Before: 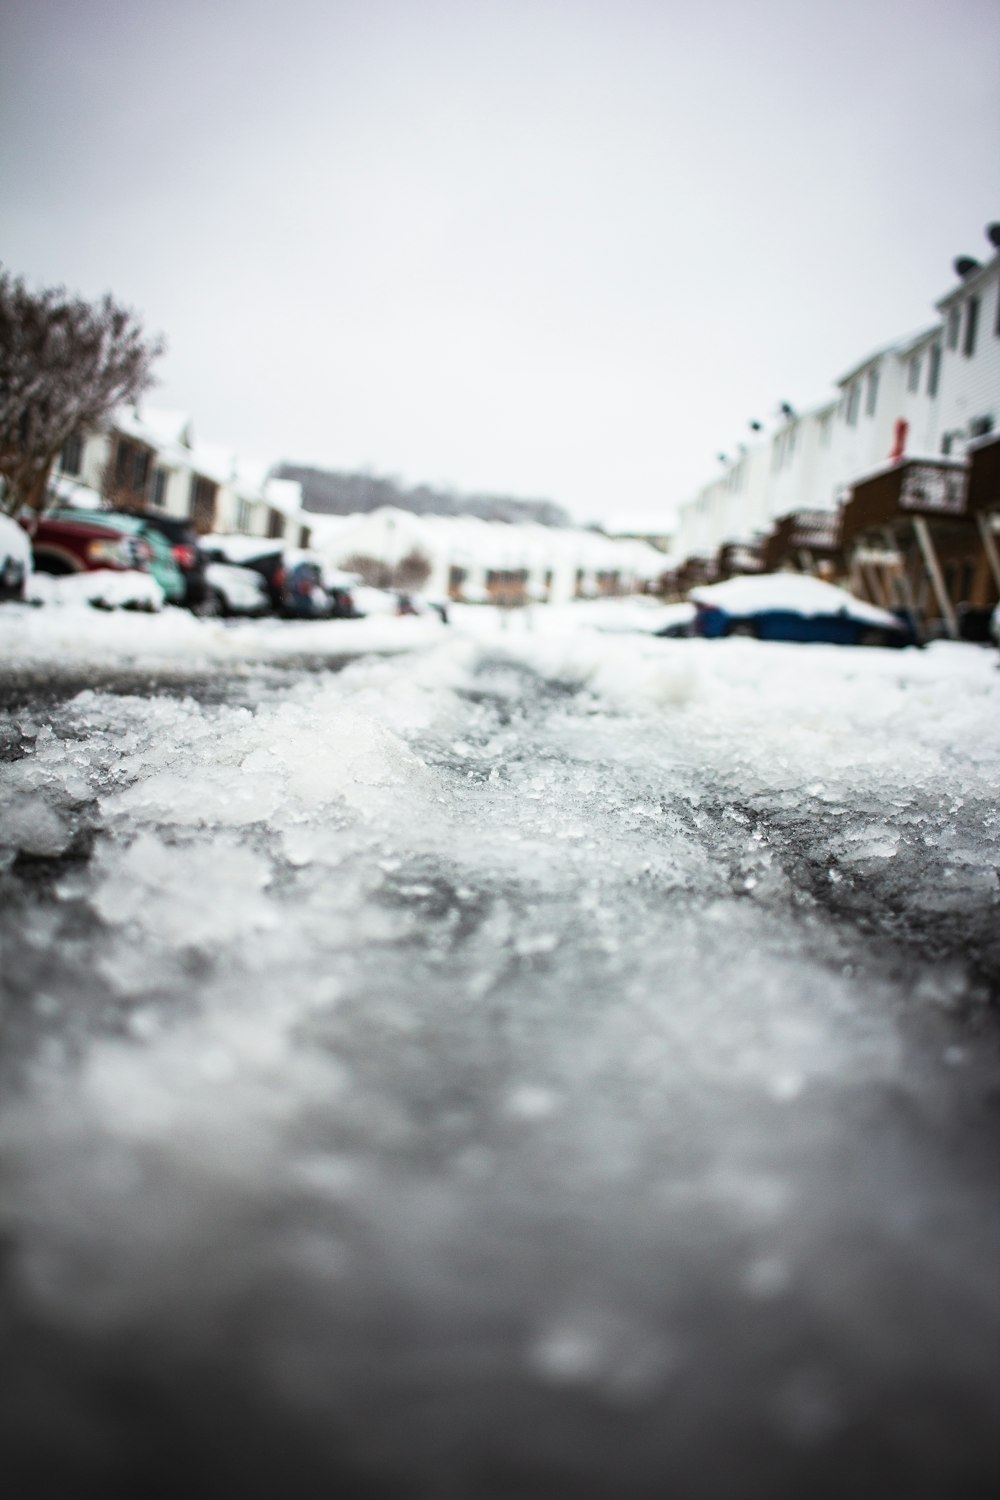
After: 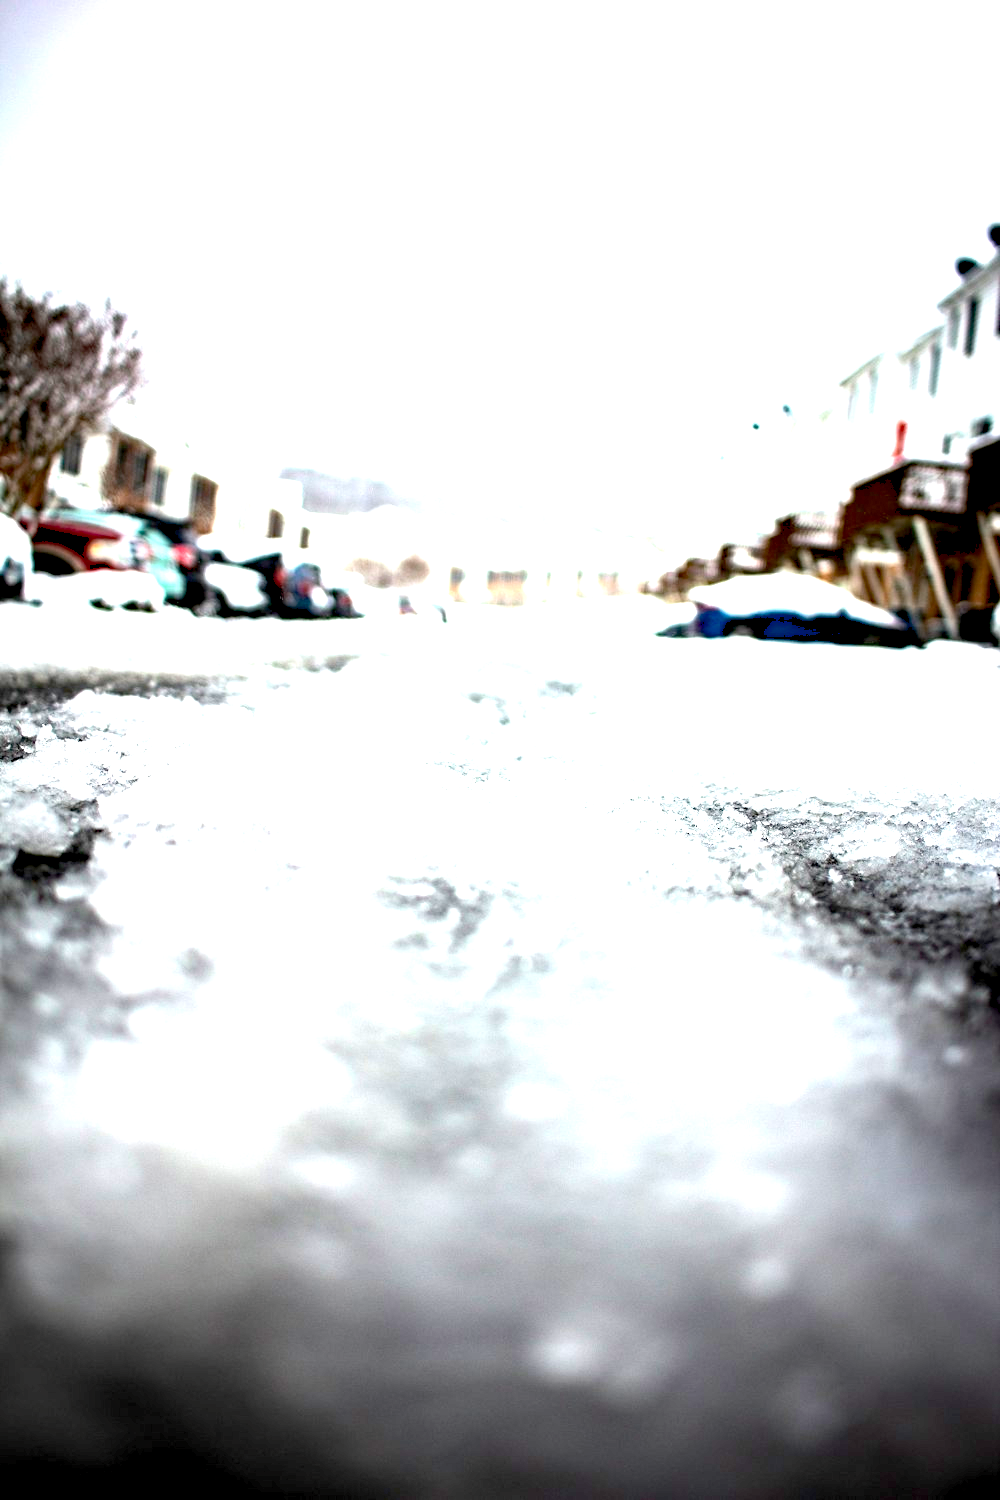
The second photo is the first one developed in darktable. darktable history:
exposure: black level correction 0.011, exposure 1.088 EV, compensate exposure bias true, compensate highlight preservation false
haze removal: compatibility mode true, adaptive false
contrast equalizer: octaves 7, y [[0.6 ×6], [0.55 ×6], [0 ×6], [0 ×6], [0 ×6]], mix -0.3
levels: levels [0, 0.435, 0.917]
tone equalizer: -8 EV -0.417 EV, -7 EV -0.389 EV, -6 EV -0.333 EV, -5 EV -0.222 EV, -3 EV 0.222 EV, -2 EV 0.333 EV, -1 EV 0.389 EV, +0 EV 0.417 EV, edges refinement/feathering 500, mask exposure compensation -1.57 EV, preserve details no
